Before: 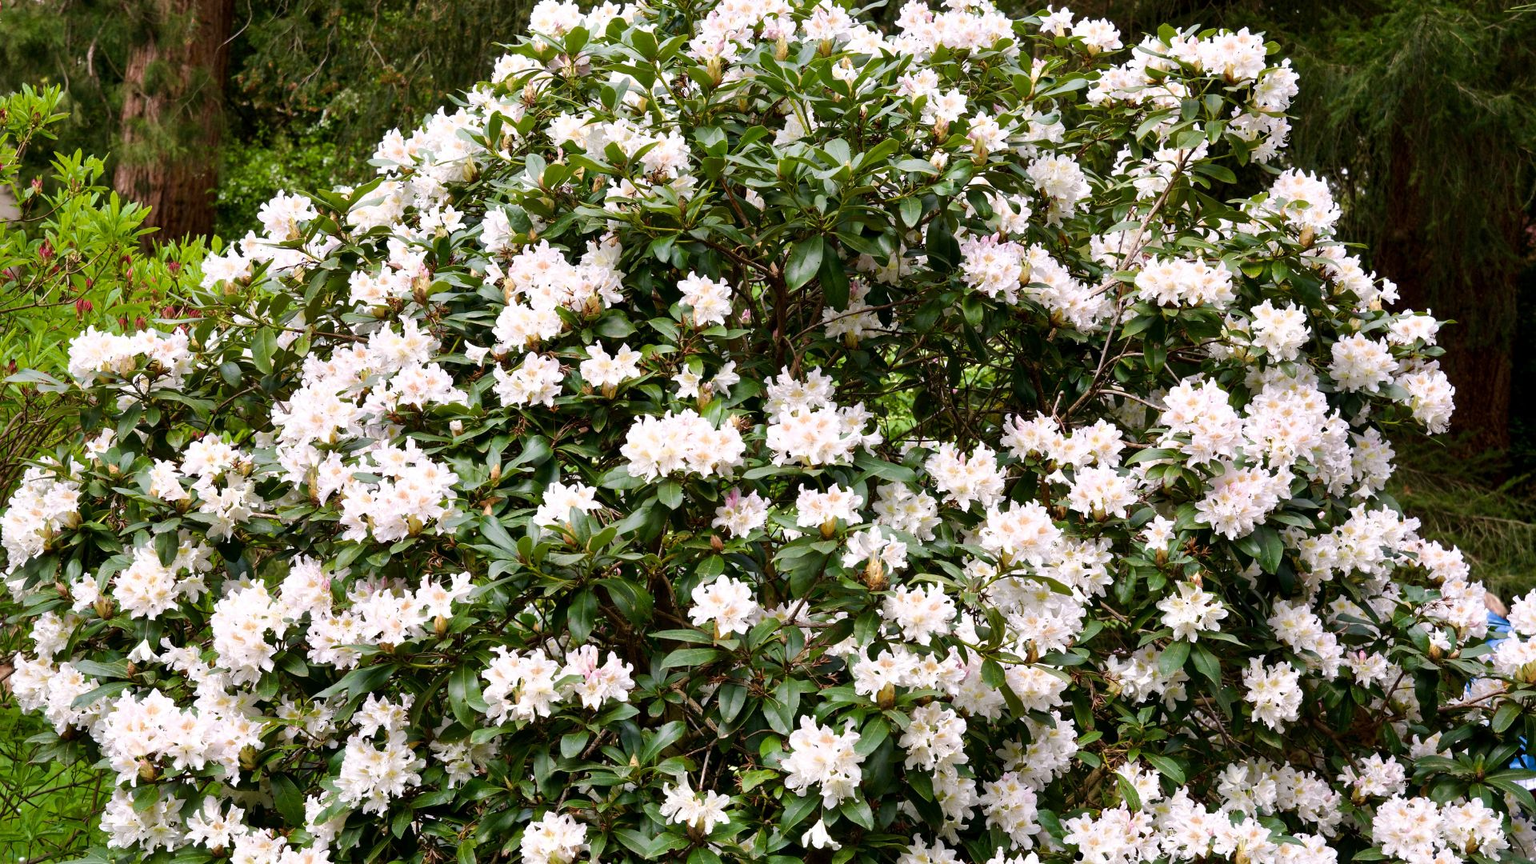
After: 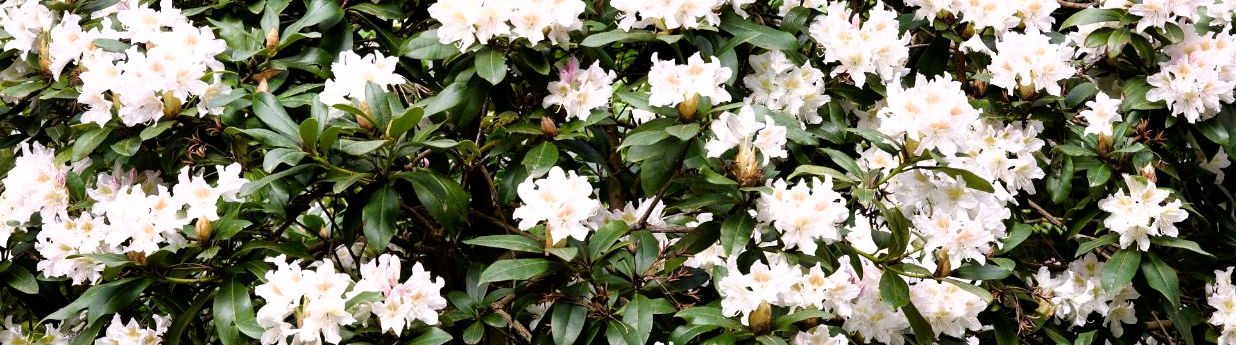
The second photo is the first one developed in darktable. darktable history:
filmic rgb: white relative exposure 2.45 EV, hardness 6.33
crop: left 18.091%, top 51.13%, right 17.525%, bottom 16.85%
